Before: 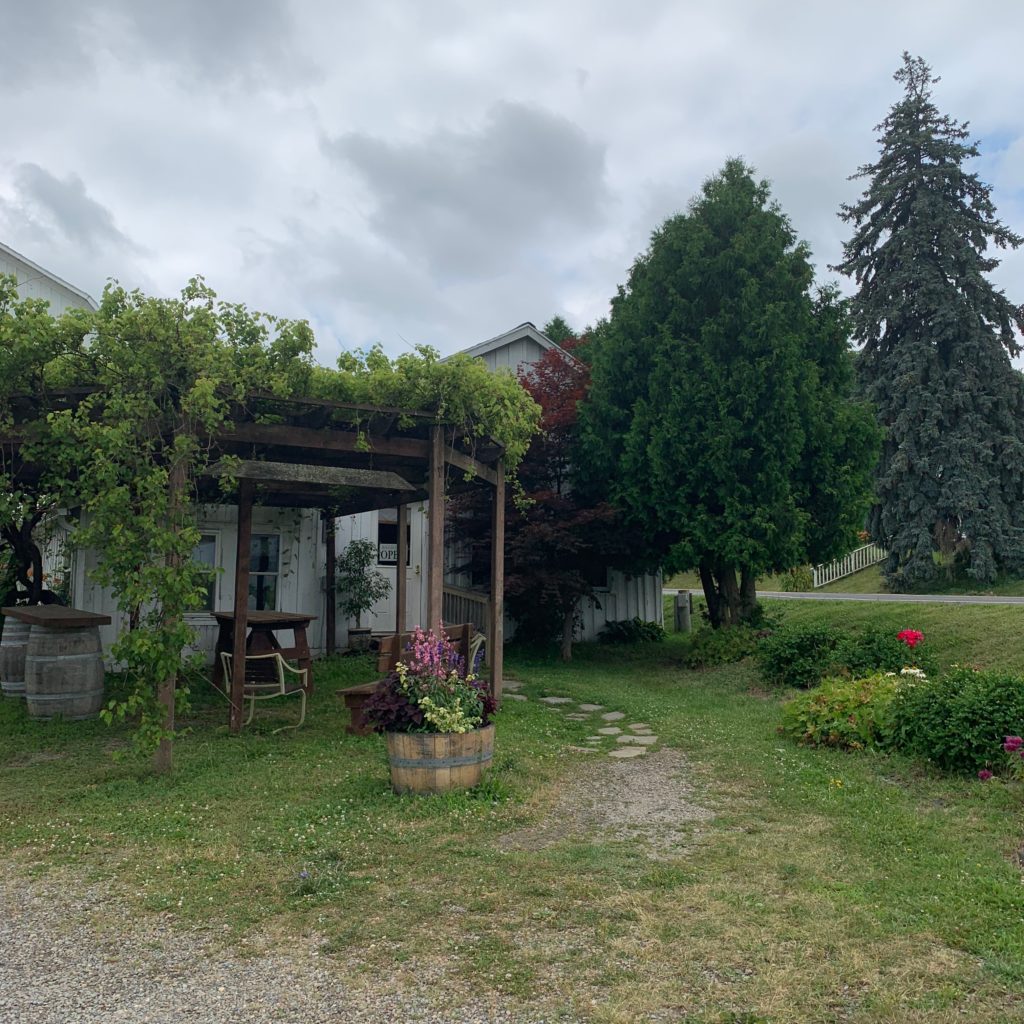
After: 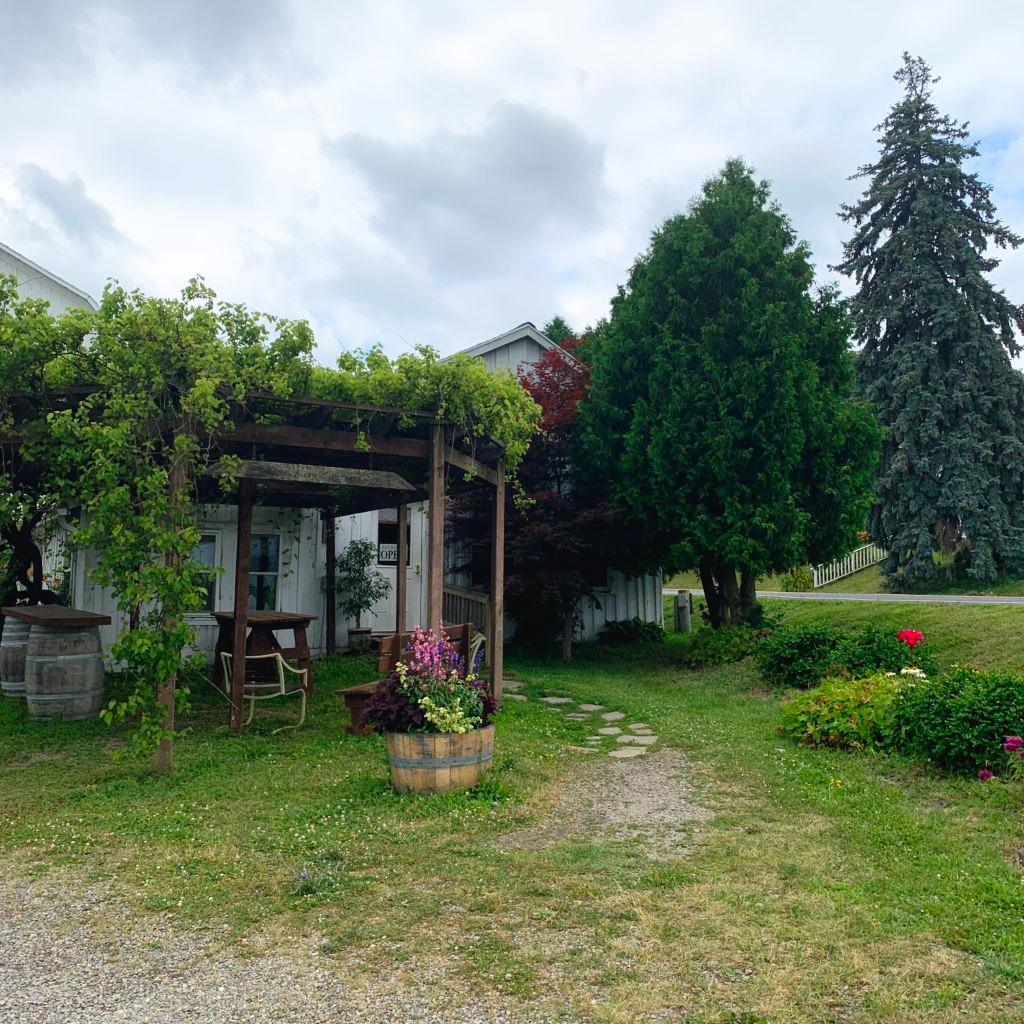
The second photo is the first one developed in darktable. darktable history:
contrast brightness saturation: saturation 0.182
levels: mode automatic, levels [0, 0.43, 0.859]
tone curve: curves: ch0 [(0, 0) (0.003, 0.025) (0.011, 0.025) (0.025, 0.029) (0.044, 0.035) (0.069, 0.053) (0.1, 0.083) (0.136, 0.118) (0.177, 0.163) (0.224, 0.22) (0.277, 0.295) (0.335, 0.371) (0.399, 0.444) (0.468, 0.524) (0.543, 0.618) (0.623, 0.702) (0.709, 0.79) (0.801, 0.89) (0.898, 0.973) (1, 1)], preserve colors none
